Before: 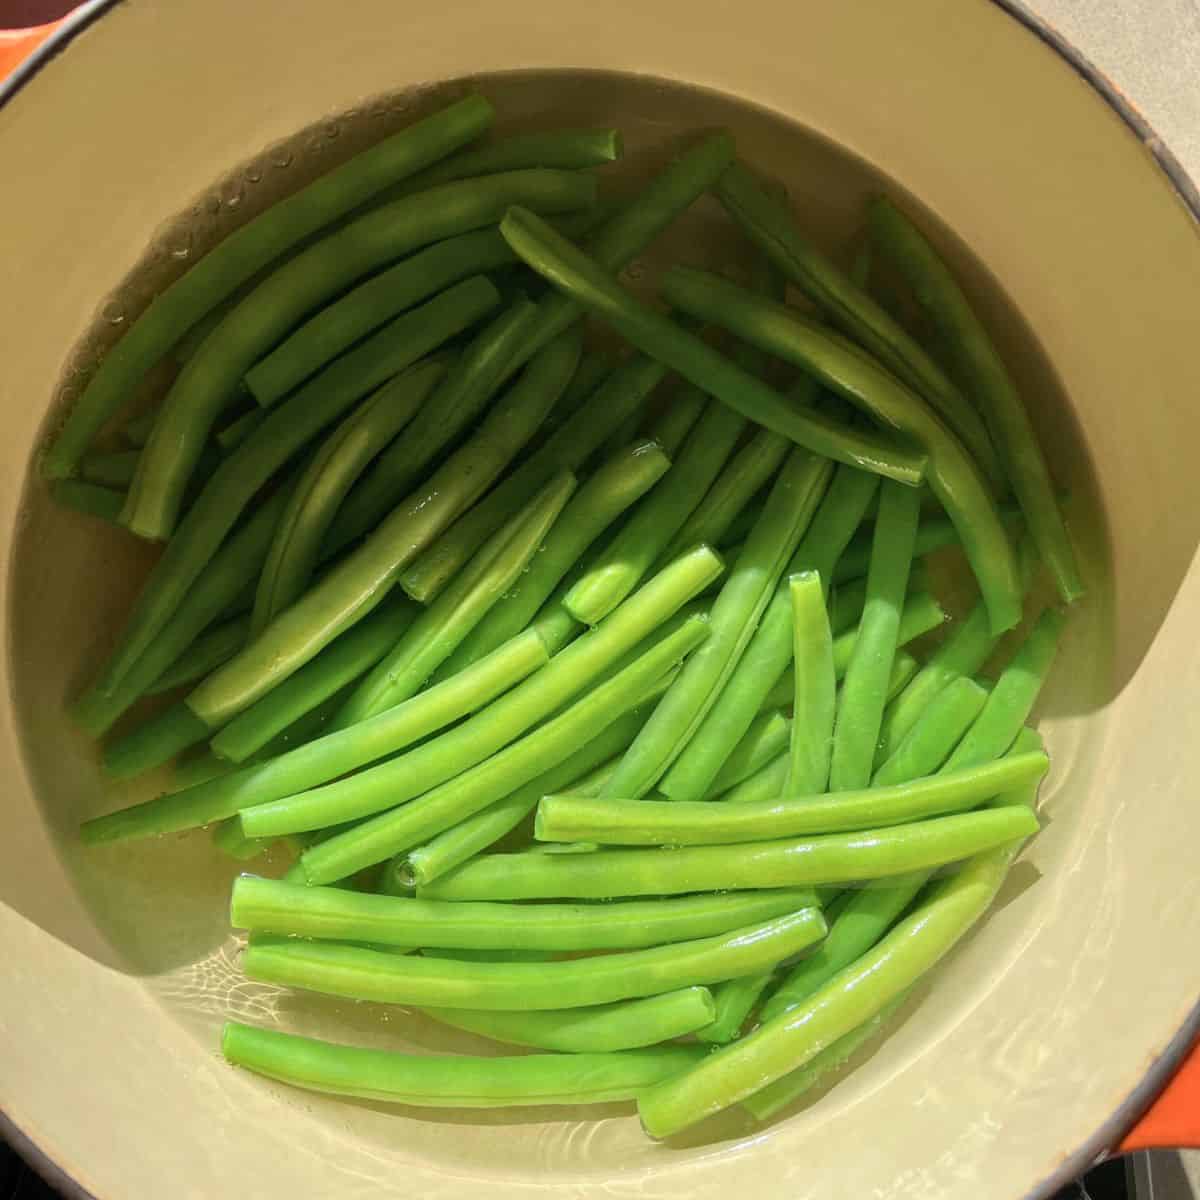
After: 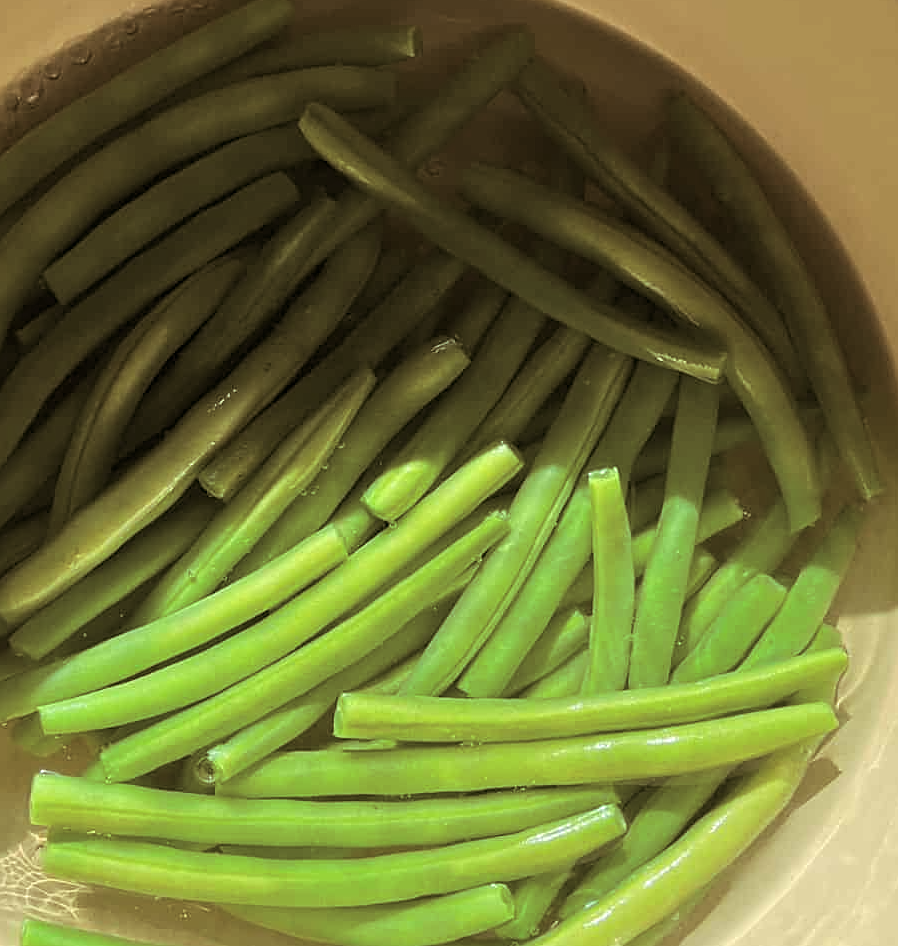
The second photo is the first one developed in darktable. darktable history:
crop: left 16.768%, top 8.653%, right 8.362%, bottom 12.485%
split-toning: shadows › hue 32.4°, shadows › saturation 0.51, highlights › hue 180°, highlights › saturation 0, balance -60.17, compress 55.19%
sharpen: on, module defaults
